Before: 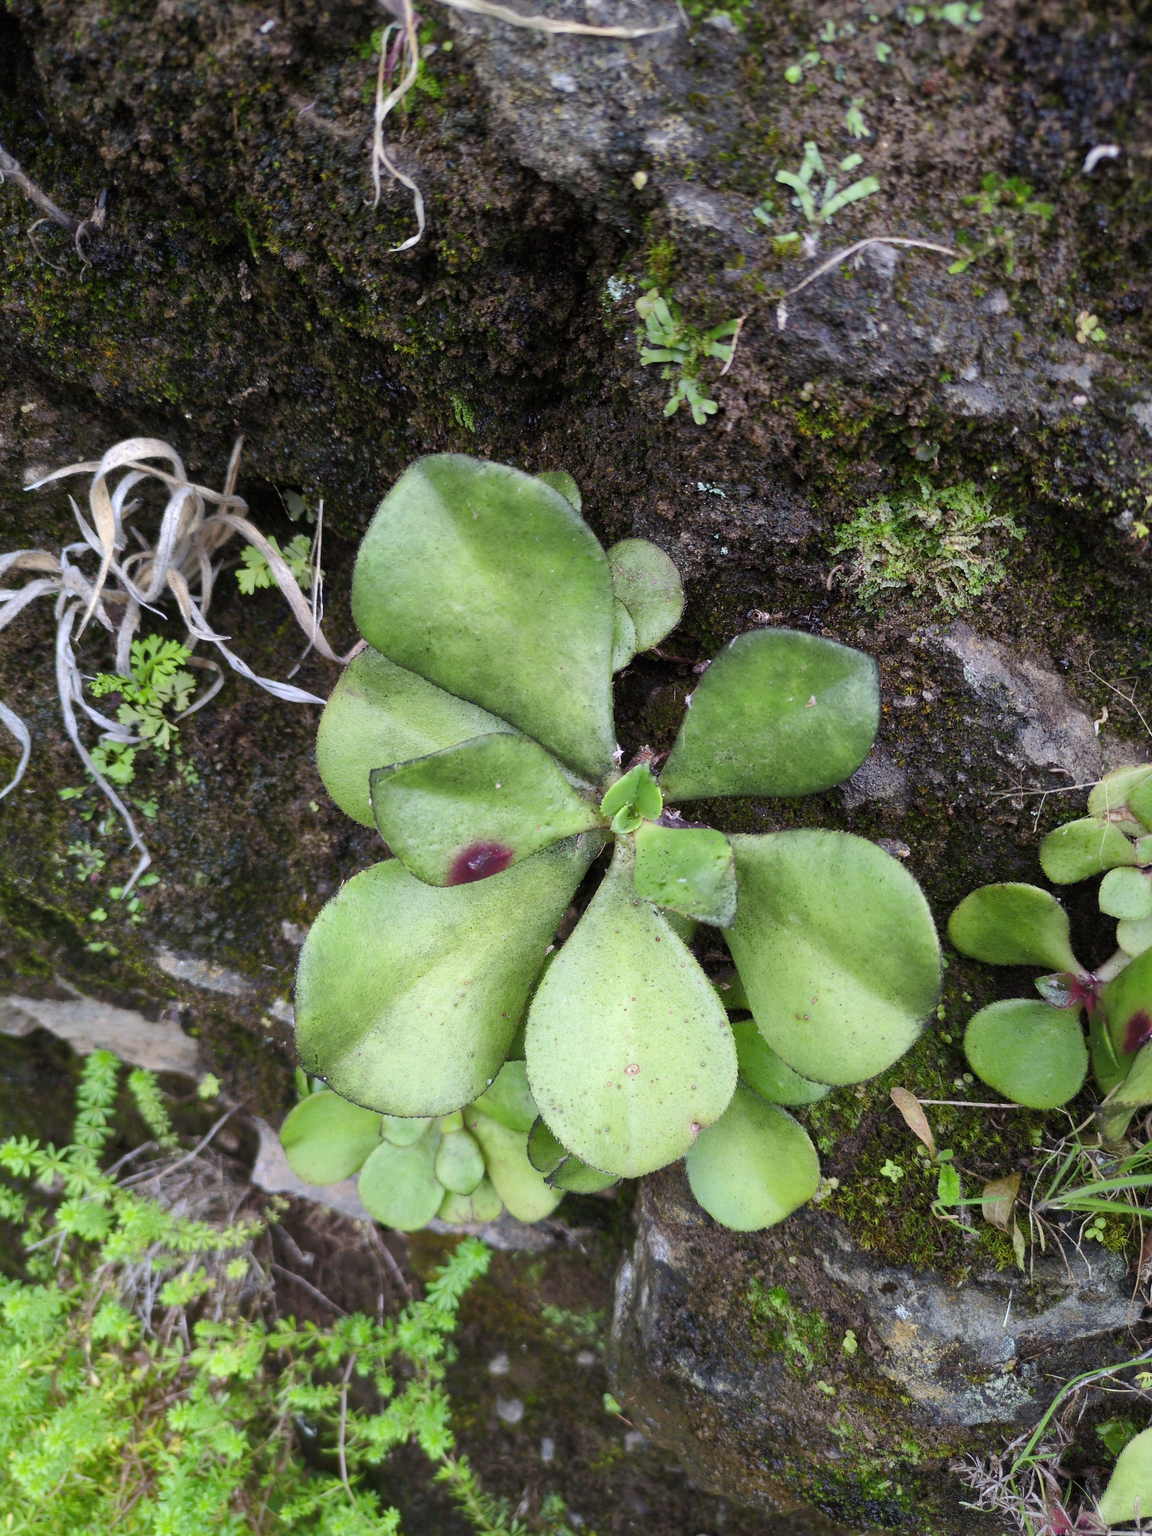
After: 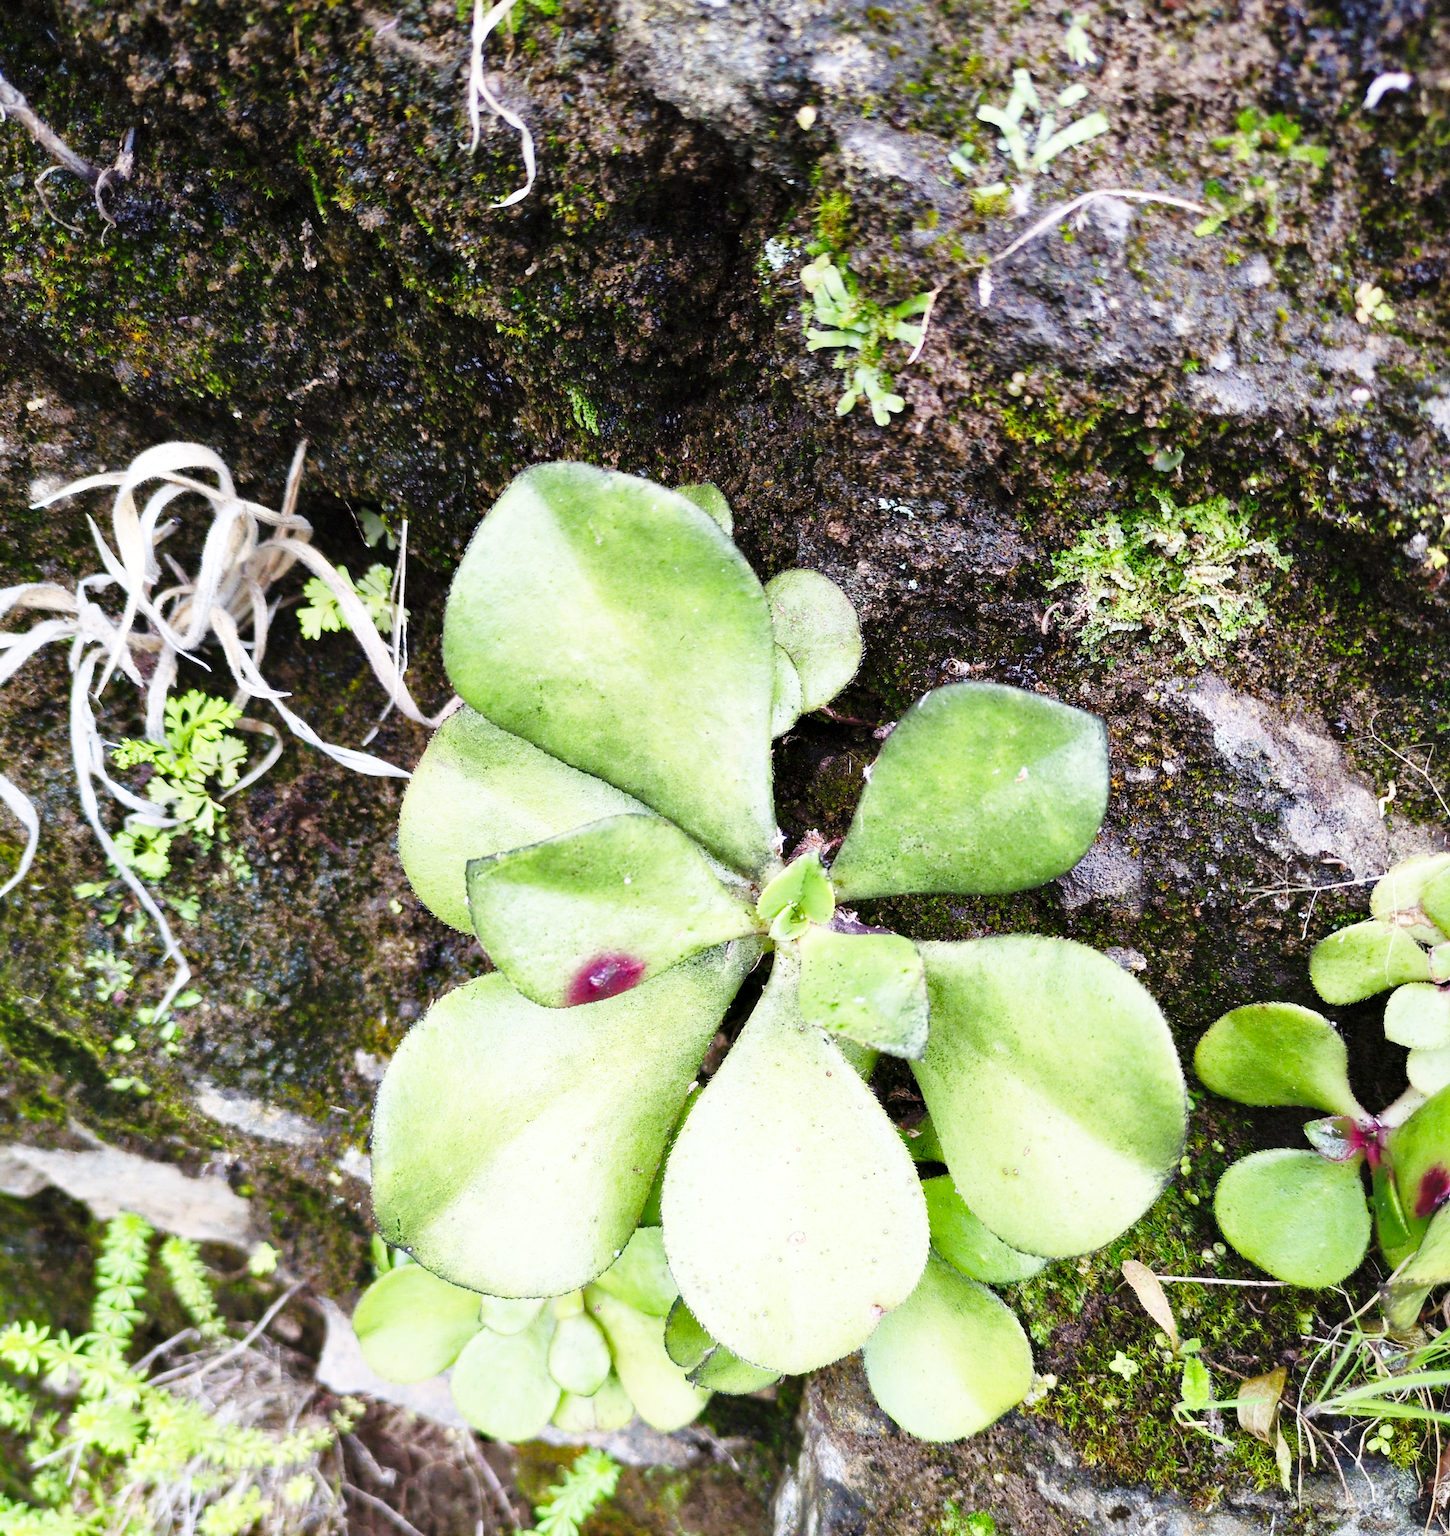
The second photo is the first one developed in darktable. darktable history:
base curve: curves: ch0 [(0, 0) (0.028, 0.03) (0.105, 0.232) (0.387, 0.748) (0.754, 0.968) (1, 1)], fusion 1, exposure shift 0.576, preserve colors none
crop and rotate: top 5.667%, bottom 14.937%
